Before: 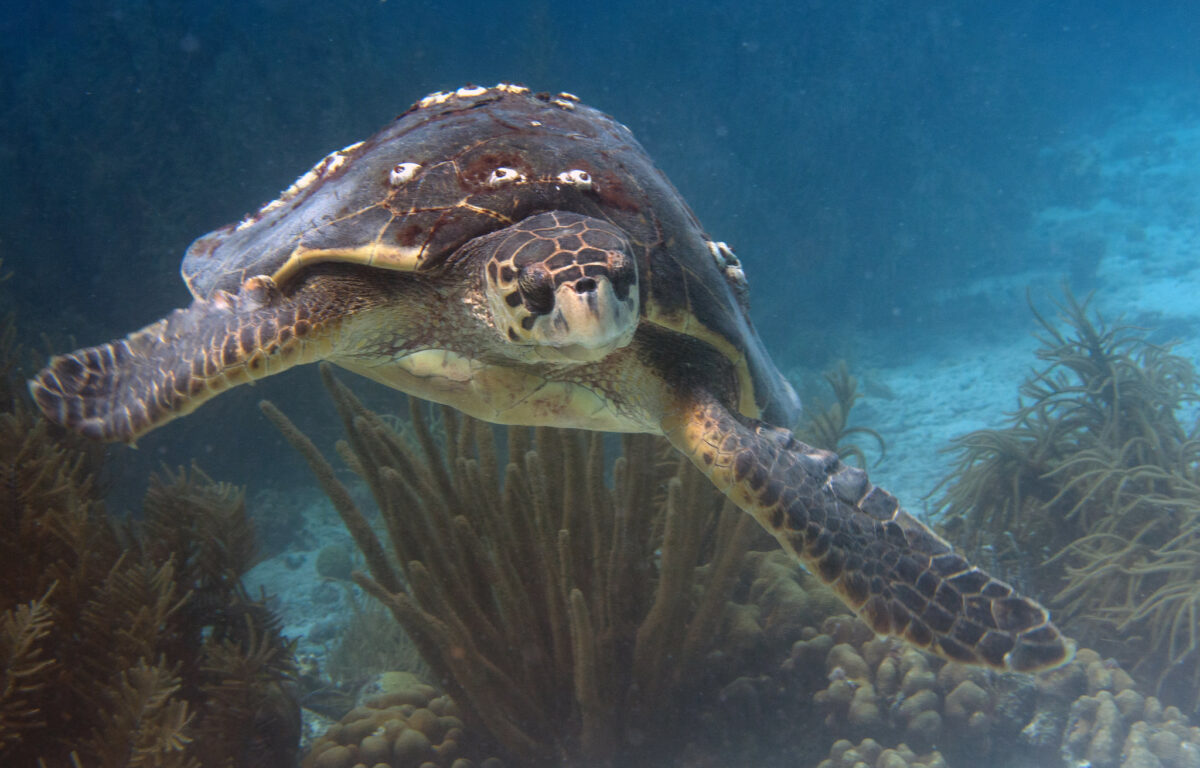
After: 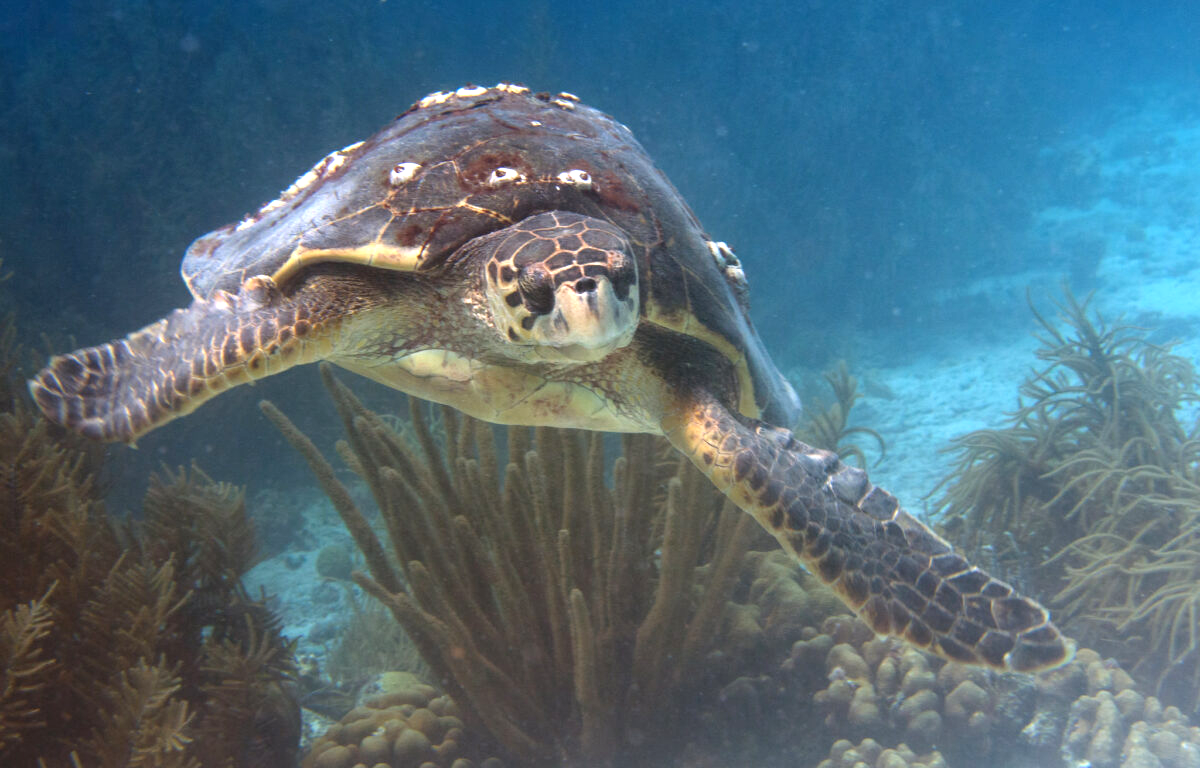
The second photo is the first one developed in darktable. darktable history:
tone equalizer: -7 EV 0.18 EV, -6 EV 0.12 EV, -5 EV 0.08 EV, -4 EV 0.04 EV, -2 EV -0.02 EV, -1 EV -0.04 EV, +0 EV -0.06 EV, luminance estimator HSV value / RGB max
exposure: black level correction 0, exposure 0.7 EV, compensate exposure bias true, compensate highlight preservation false
